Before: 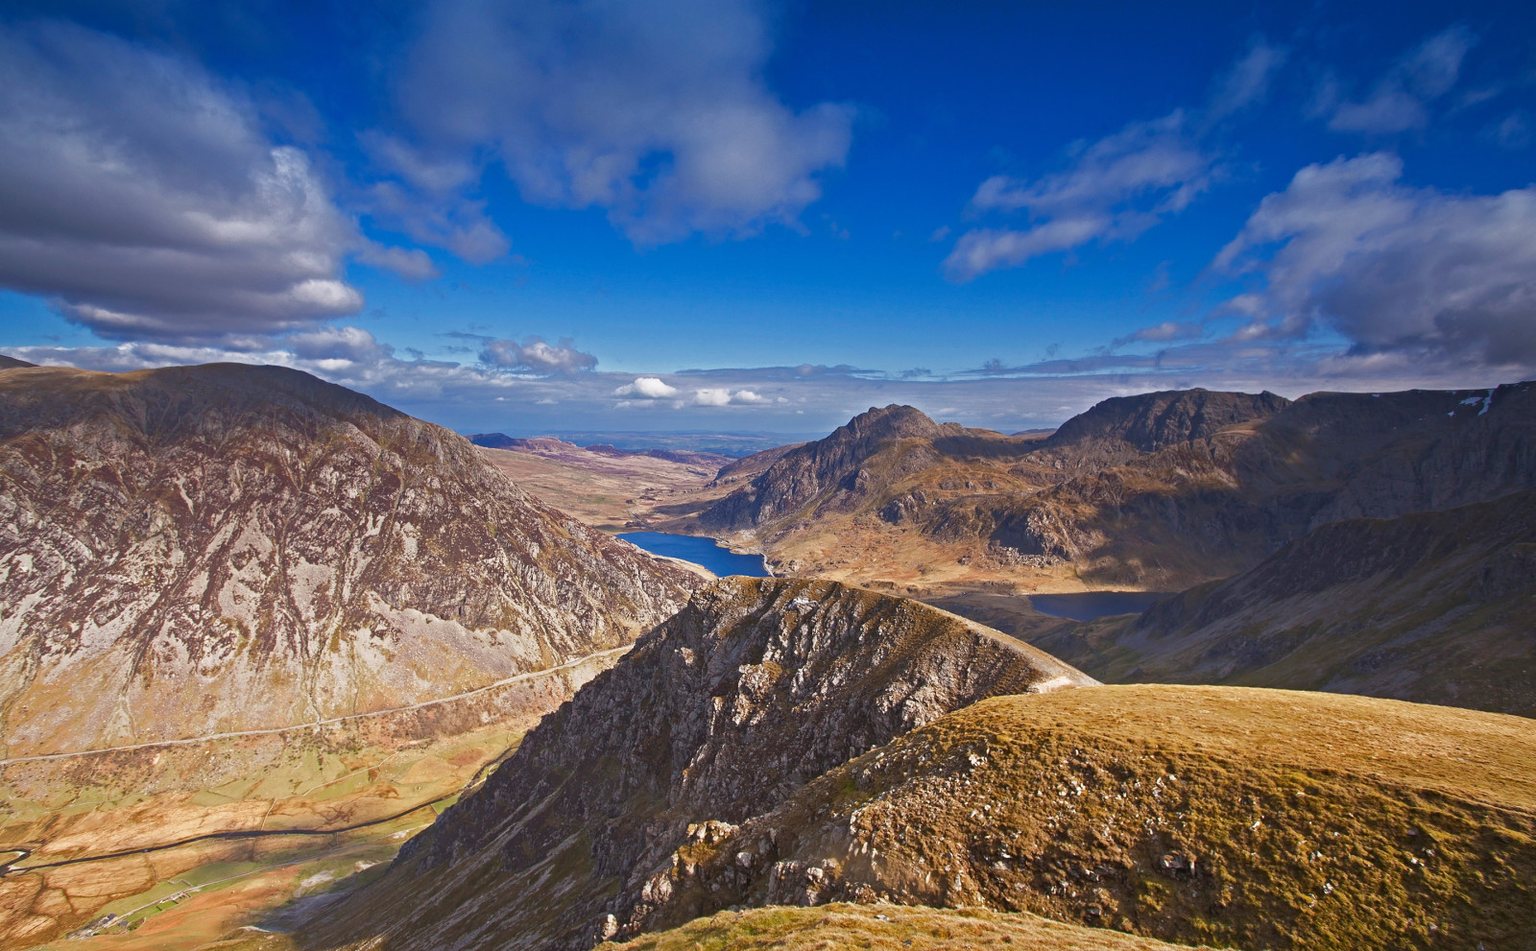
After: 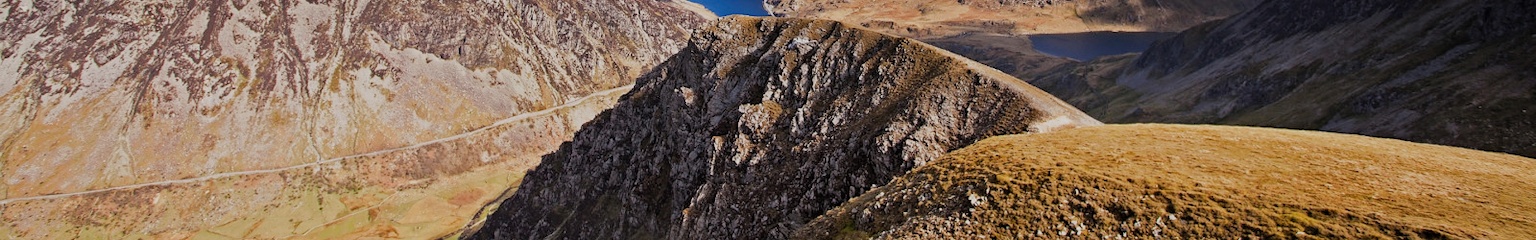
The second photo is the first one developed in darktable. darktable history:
filmic rgb: black relative exposure -4.51 EV, white relative exposure 4.81 EV, hardness 2.35, latitude 36.75%, contrast 1.044, highlights saturation mix 1.35%, shadows ↔ highlights balance 1.22%
crop and rotate: top 58.968%, bottom 15.682%
